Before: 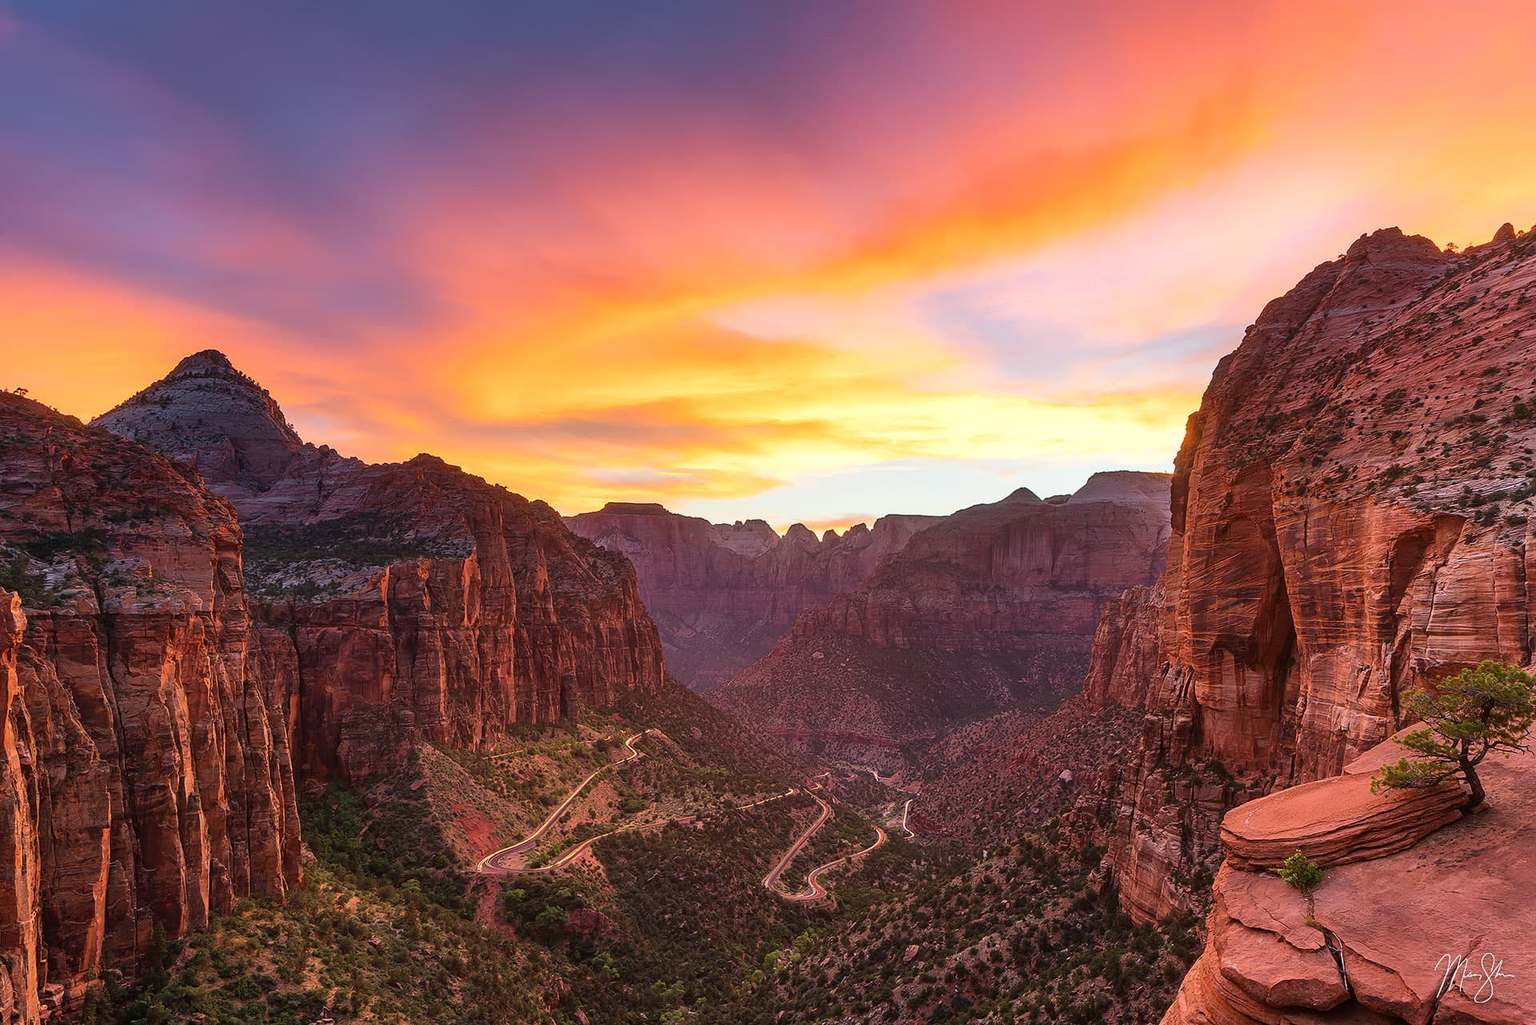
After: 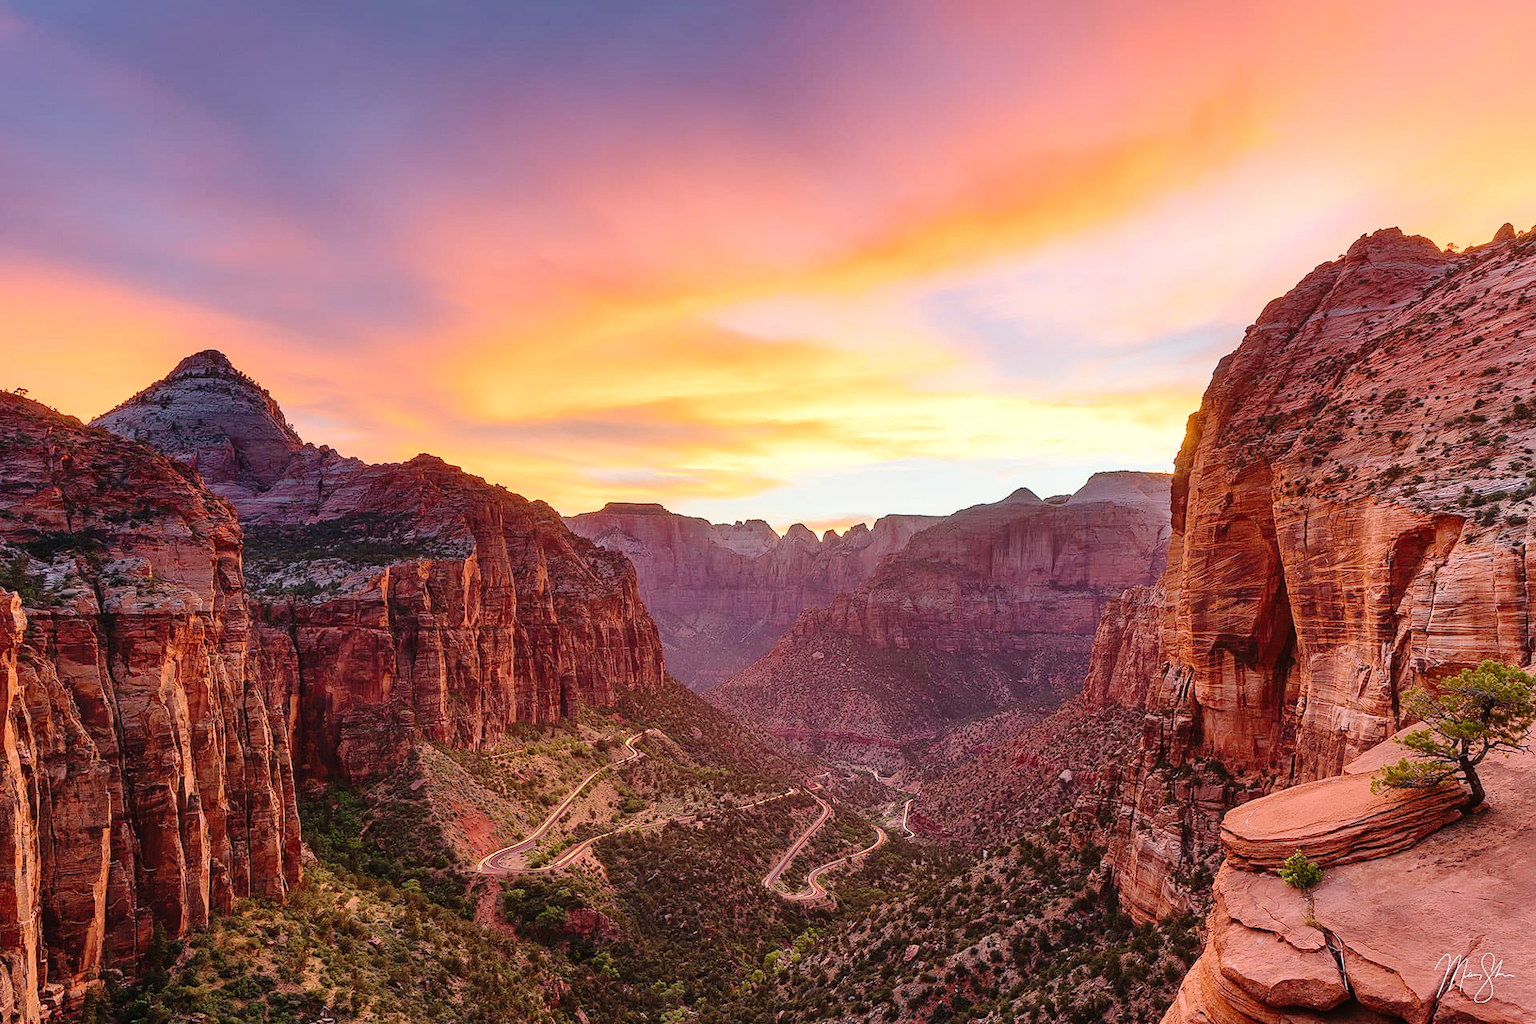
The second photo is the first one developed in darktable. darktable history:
tone curve: curves: ch0 [(0, 0.01) (0.052, 0.045) (0.136, 0.133) (0.275, 0.35) (0.43, 0.54) (0.676, 0.751) (0.89, 0.919) (1, 1)]; ch1 [(0, 0) (0.094, 0.081) (0.285, 0.299) (0.385, 0.403) (0.447, 0.429) (0.495, 0.496) (0.544, 0.552) (0.589, 0.612) (0.722, 0.728) (1, 1)]; ch2 [(0, 0) (0.257, 0.217) (0.43, 0.421) (0.498, 0.507) (0.531, 0.544) (0.56, 0.579) (0.625, 0.642) (1, 1)], preserve colors none
